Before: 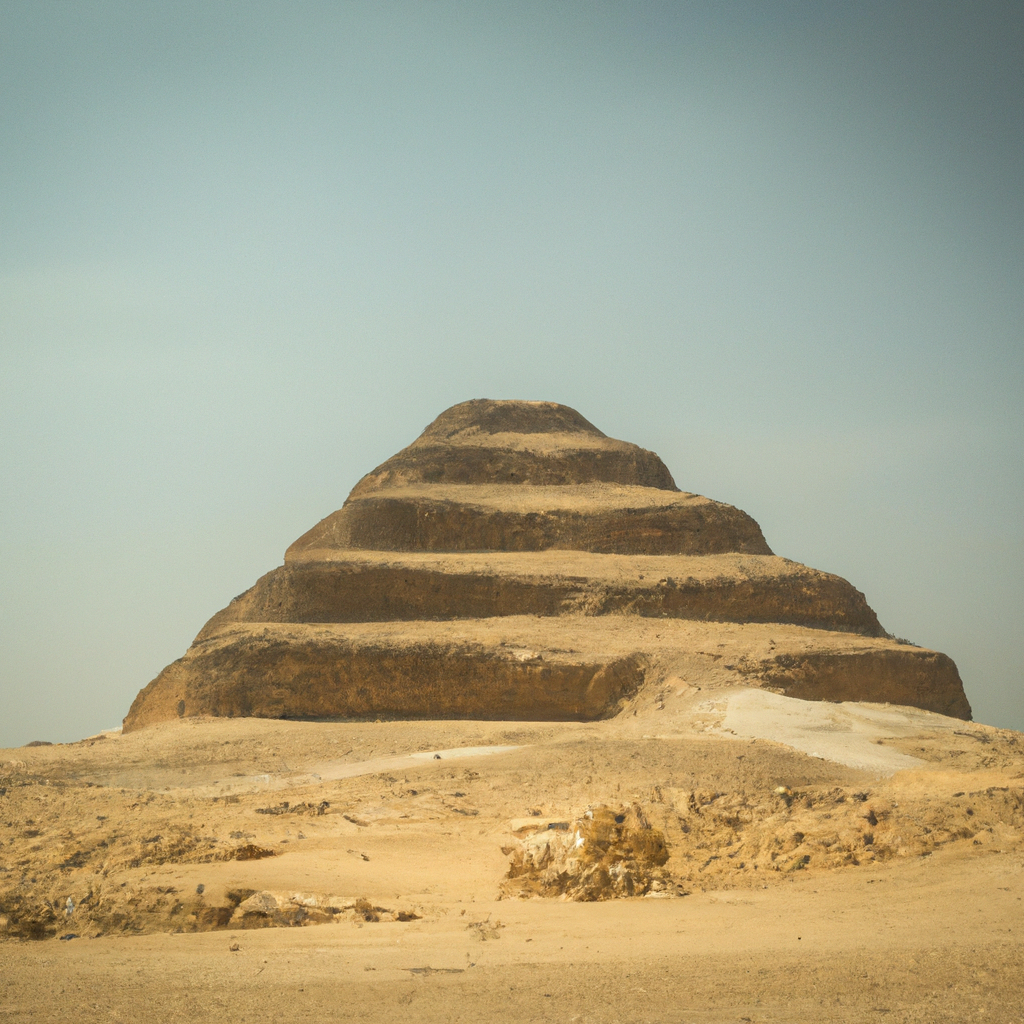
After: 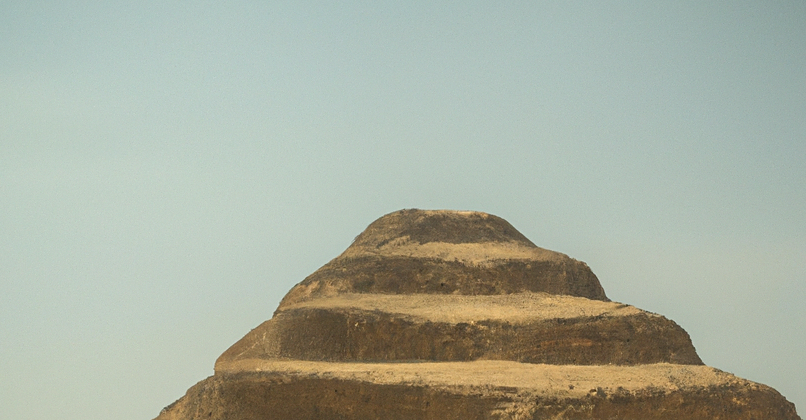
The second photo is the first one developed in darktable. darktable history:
crop: left 6.858%, top 18.59%, right 14.387%, bottom 40.319%
sharpen: amount 0.218
